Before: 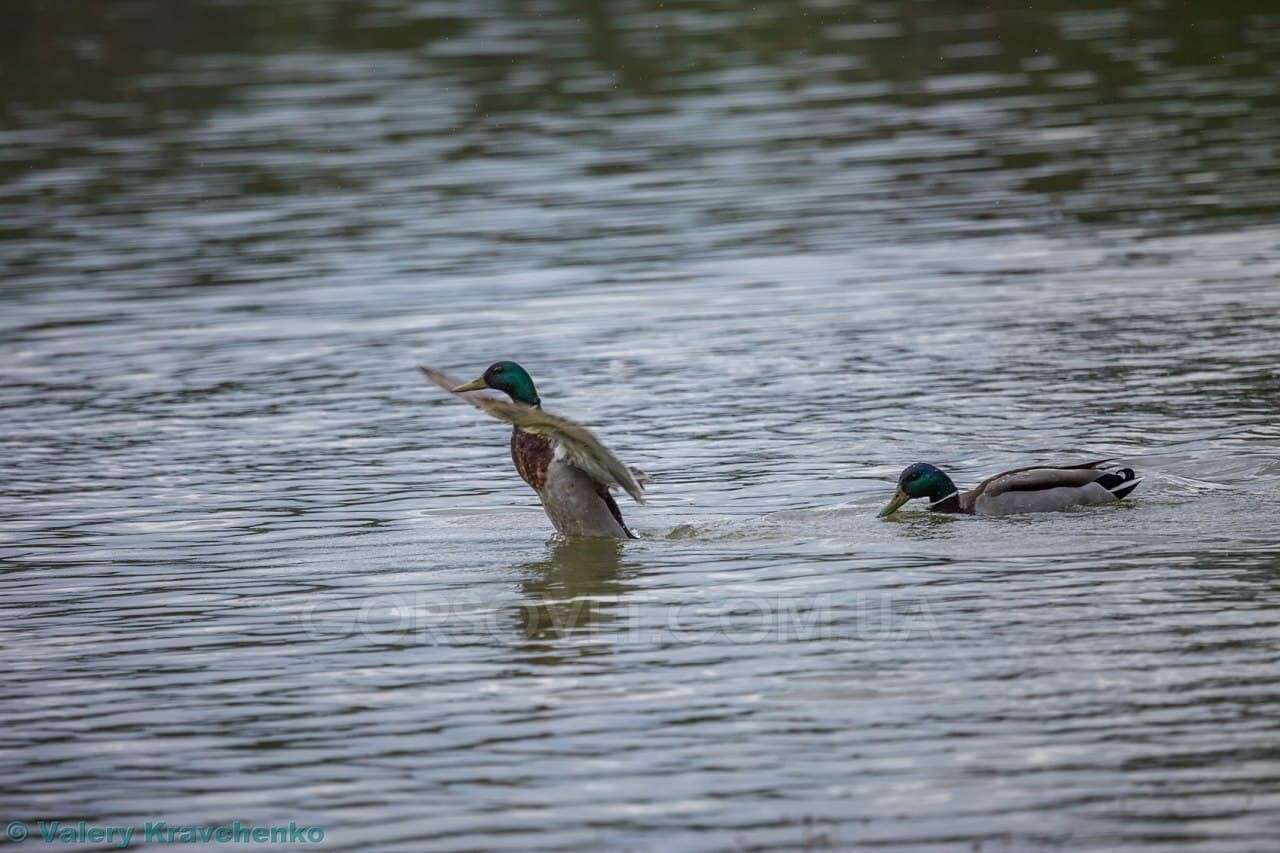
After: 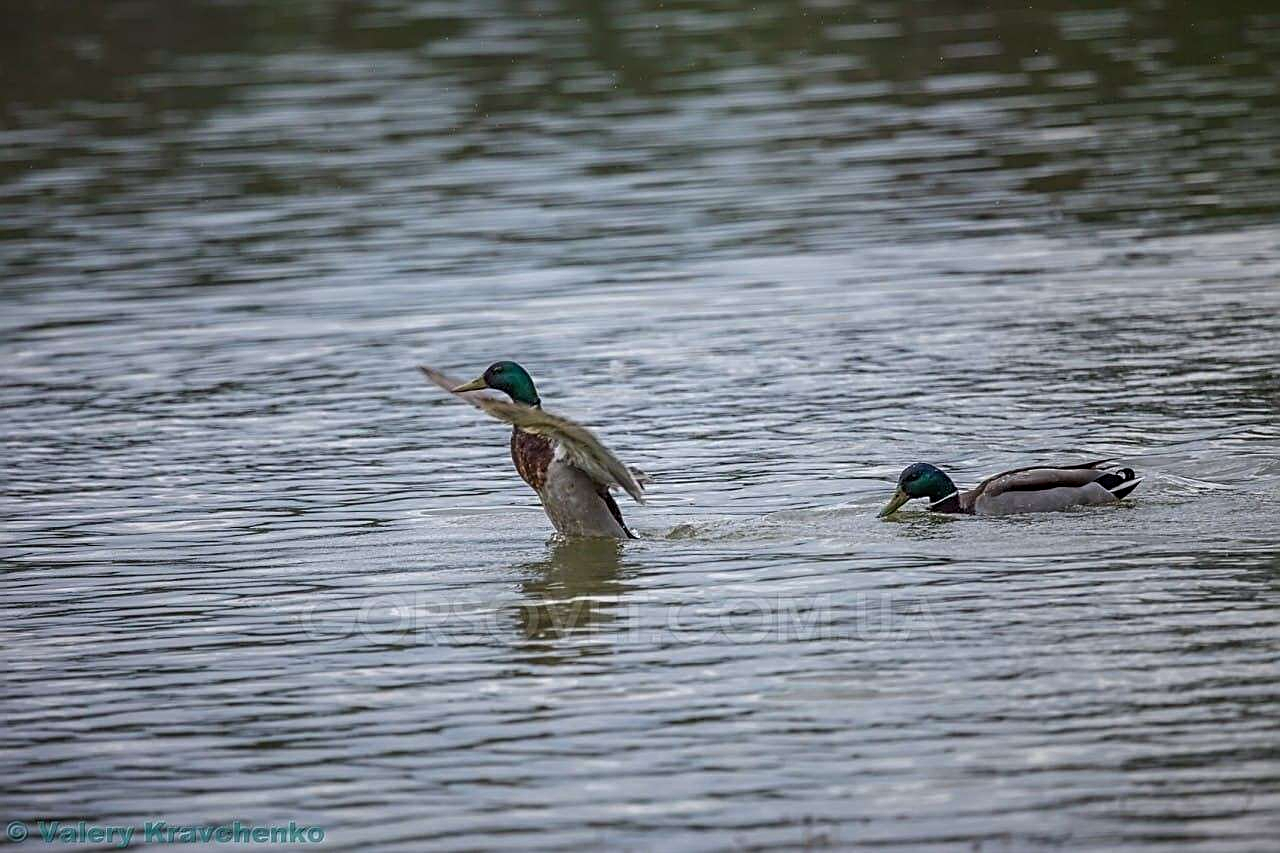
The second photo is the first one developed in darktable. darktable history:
sharpen: radius 2.776
